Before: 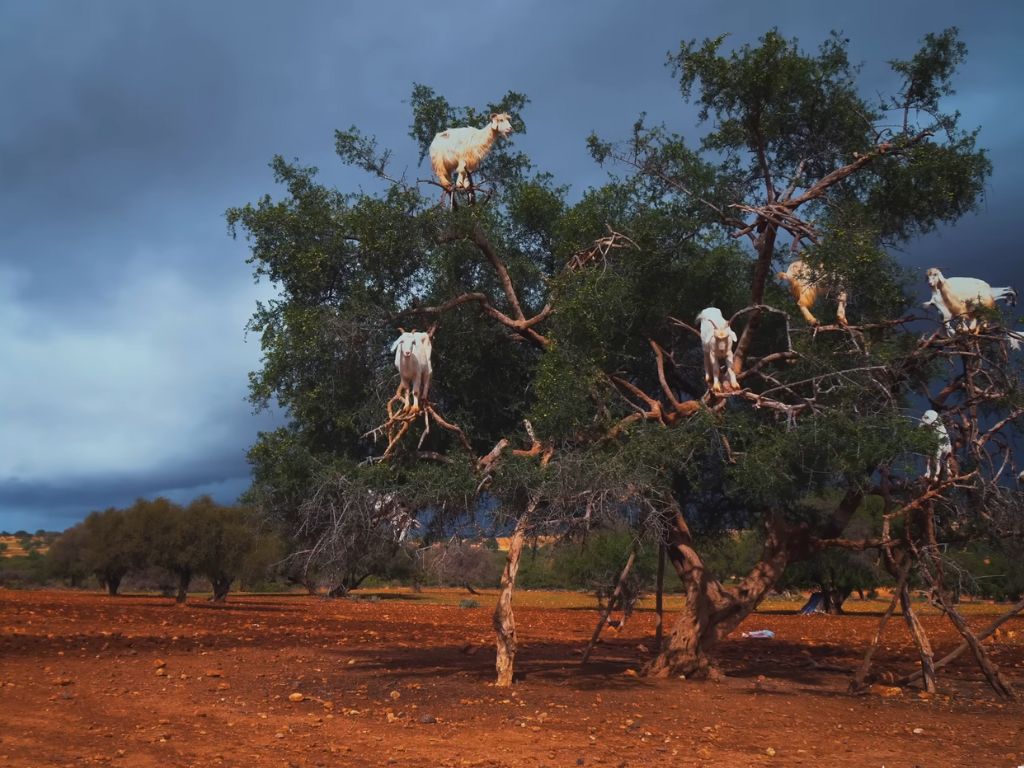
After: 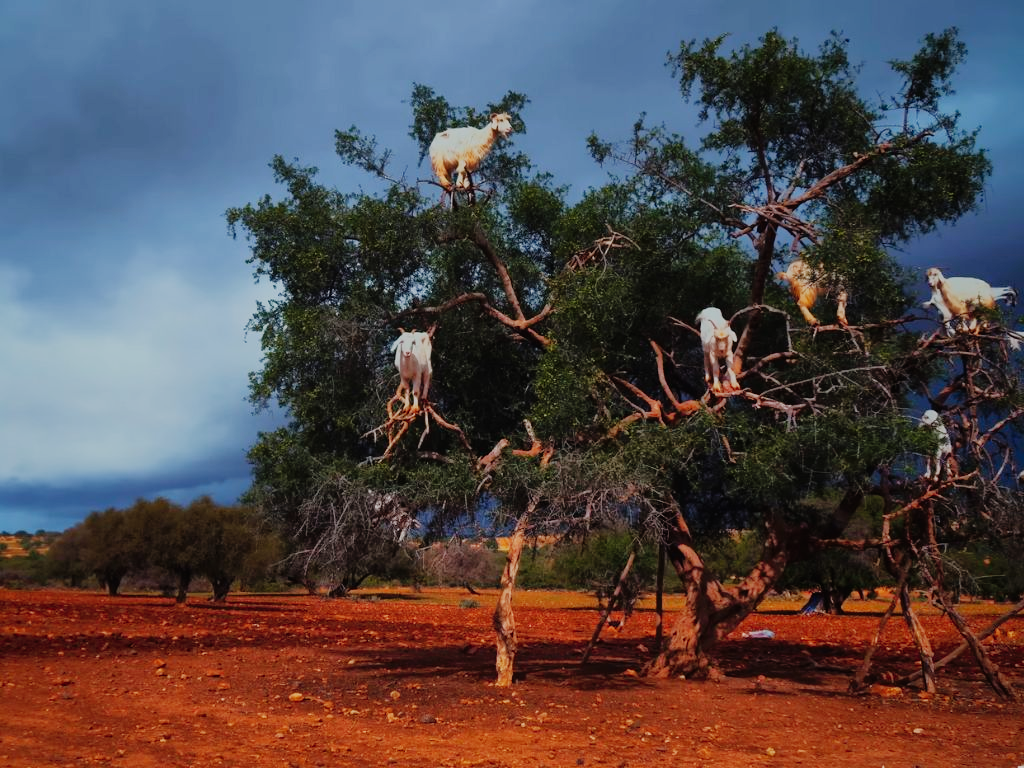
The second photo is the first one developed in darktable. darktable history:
shadows and highlights: on, module defaults
sigmoid: contrast 1.7, skew -0.1, preserve hue 0%, red attenuation 0.1, red rotation 0.035, green attenuation 0.1, green rotation -0.017, blue attenuation 0.15, blue rotation -0.052, base primaries Rec2020
color balance rgb: global vibrance 20%
